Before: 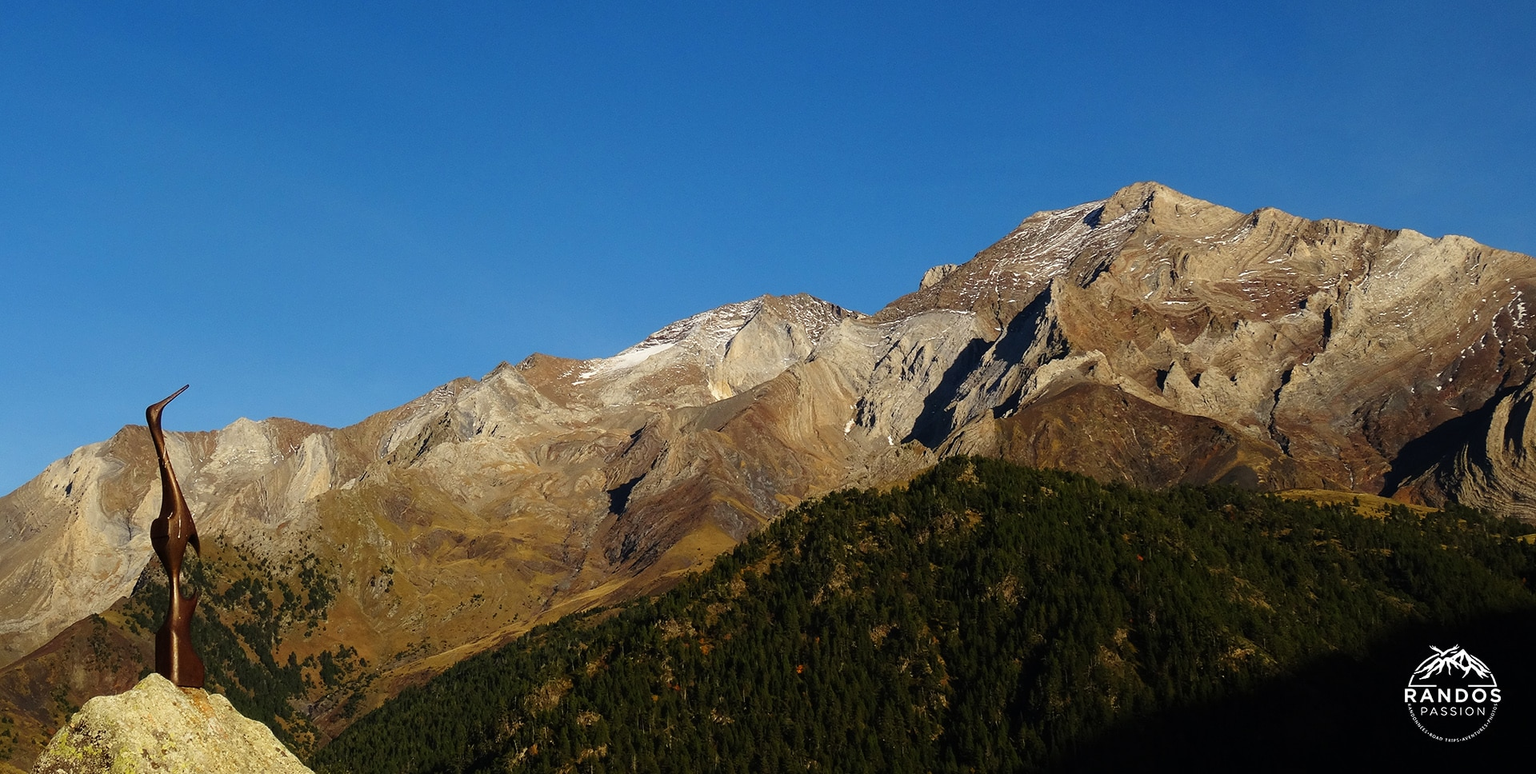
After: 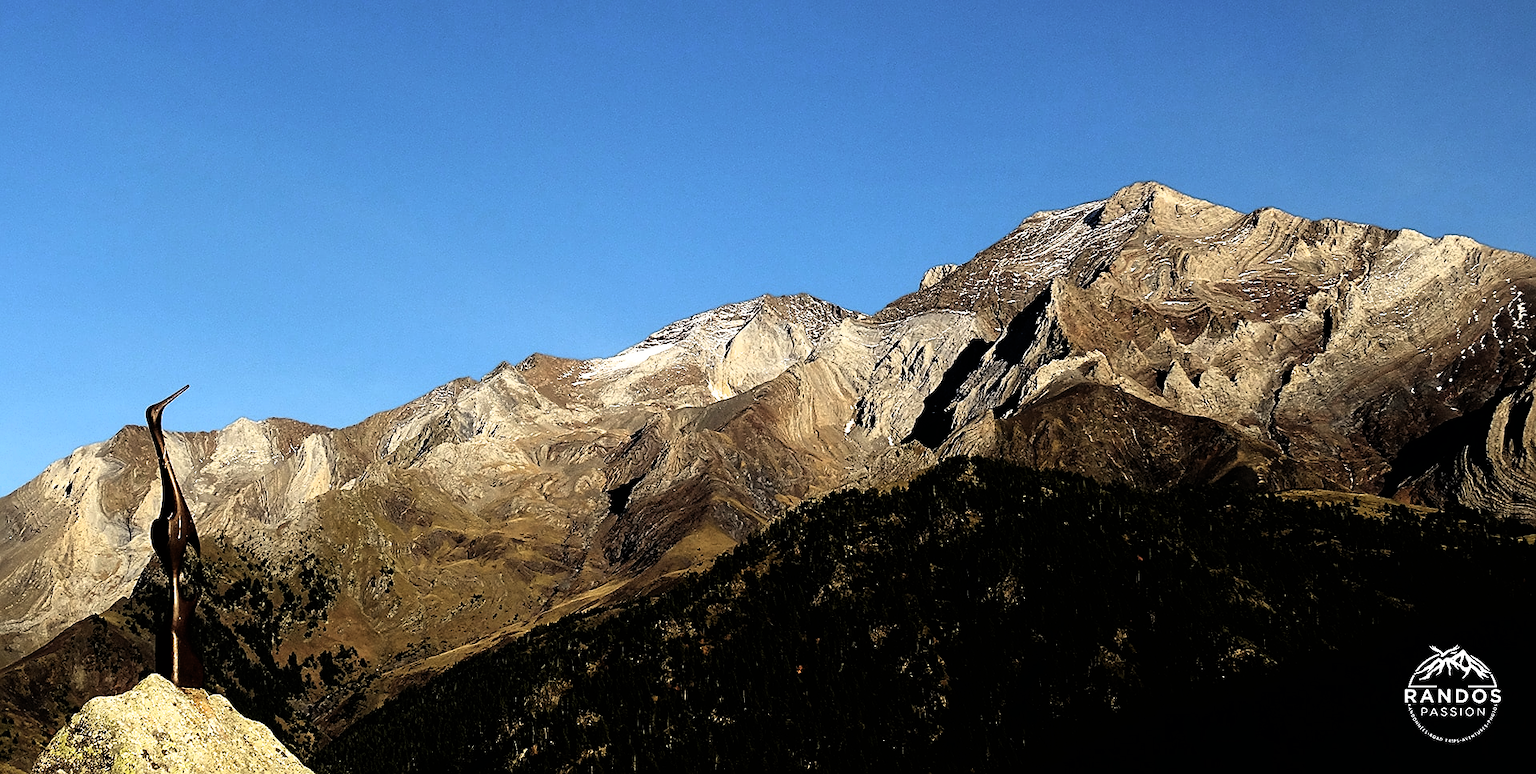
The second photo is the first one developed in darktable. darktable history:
sharpen: on, module defaults
filmic rgb: black relative exposure -8.2 EV, white relative exposure 2.2 EV, threshold 3 EV, hardness 7.11, latitude 85.74%, contrast 1.696, highlights saturation mix -4%, shadows ↔ highlights balance -2.69%, color science v5 (2021), contrast in shadows safe, contrast in highlights safe, enable highlight reconstruction true
